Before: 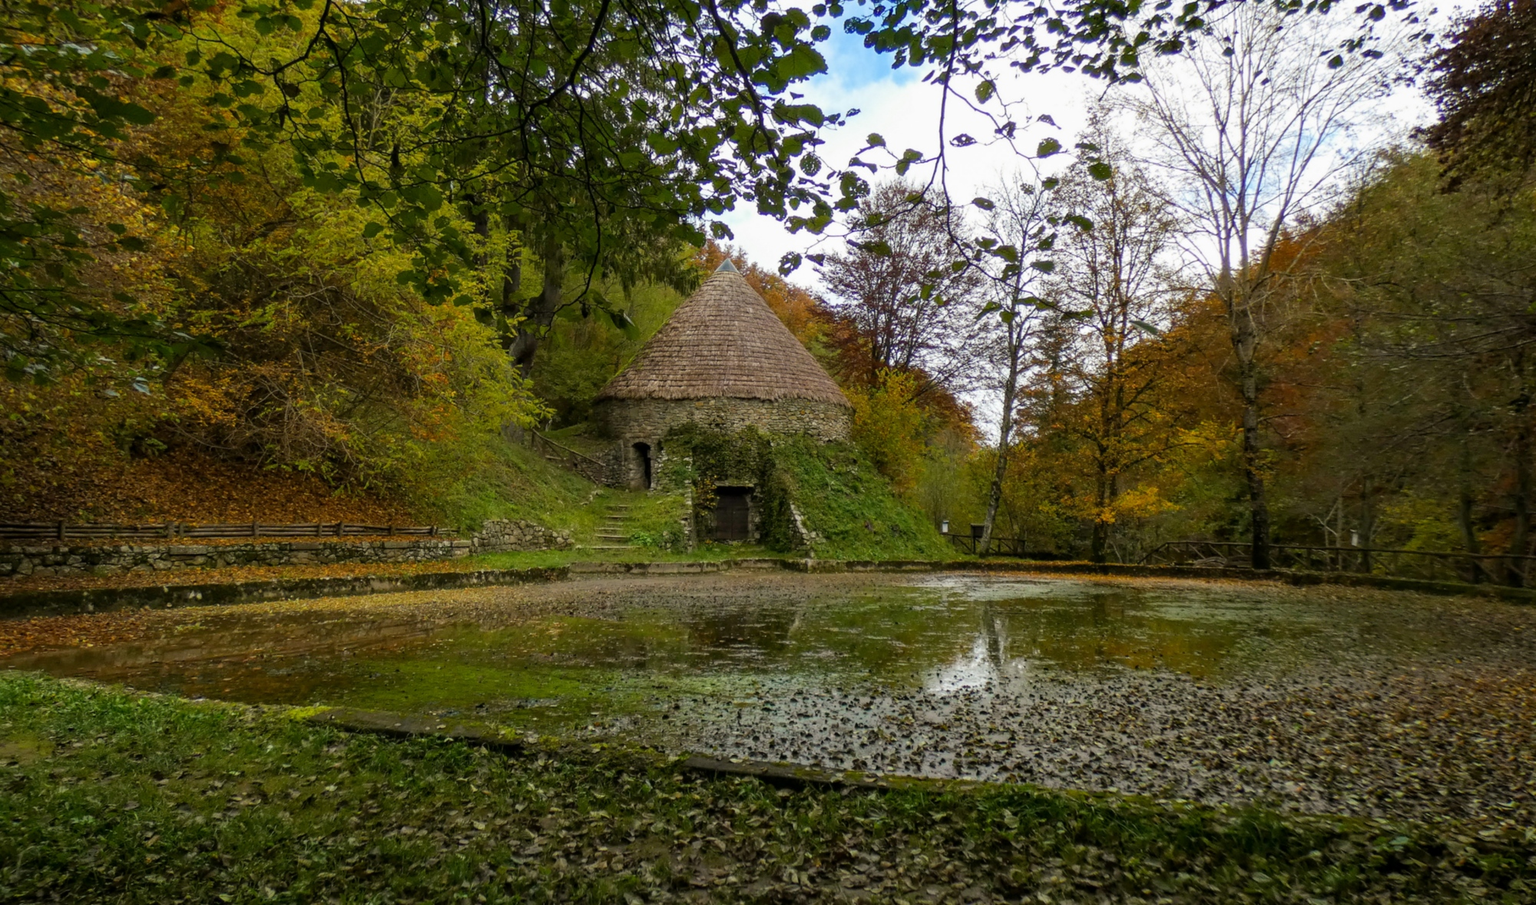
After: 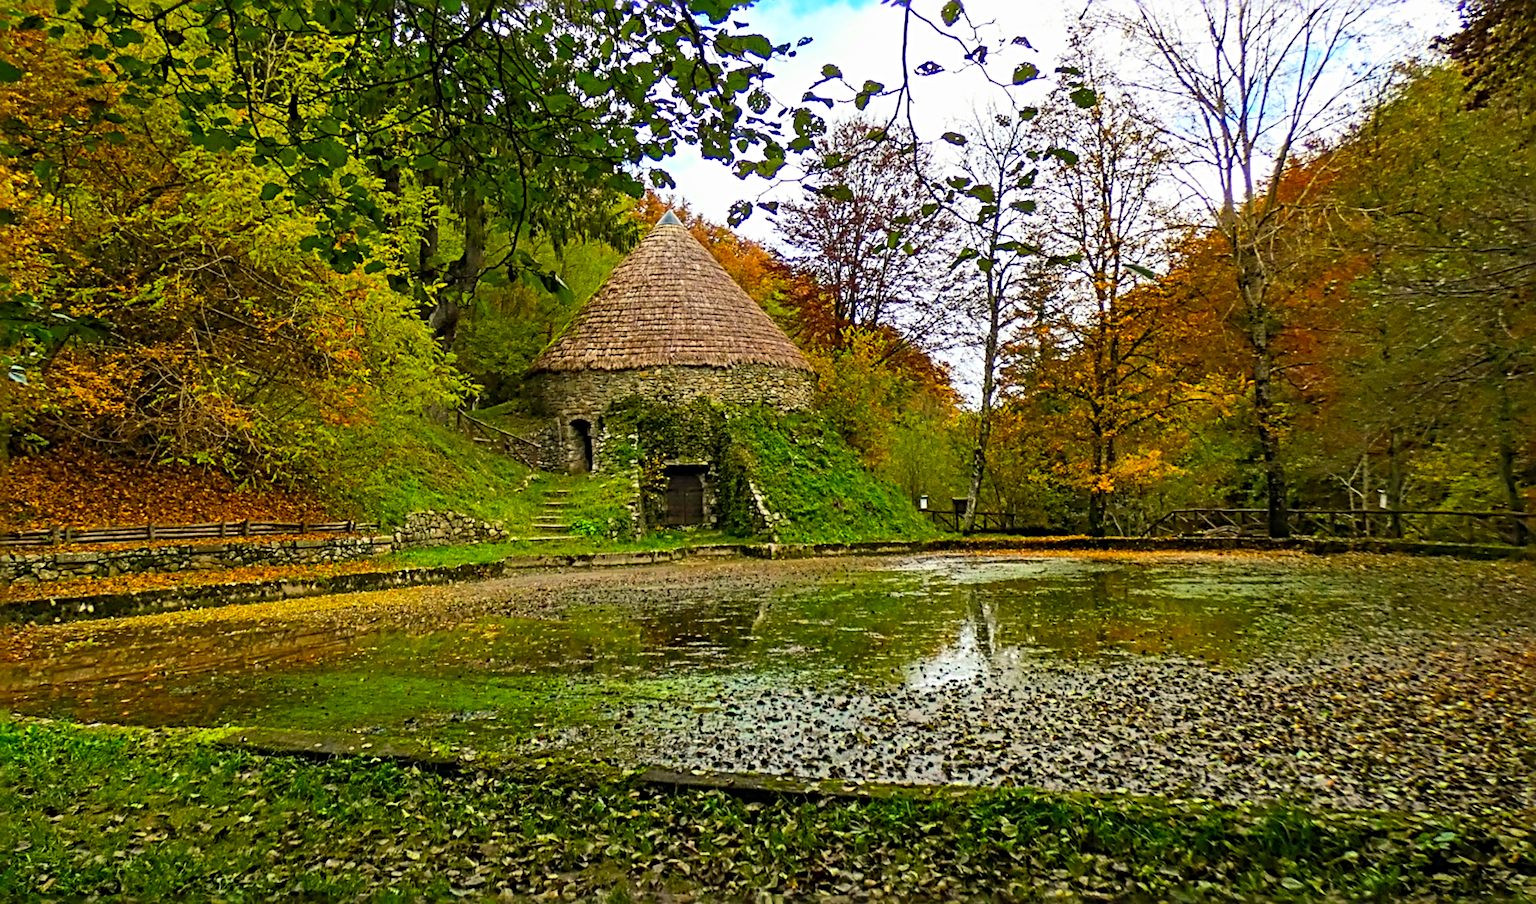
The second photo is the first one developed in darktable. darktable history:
sharpen: radius 3.69, amount 0.928
crop and rotate: angle 1.96°, left 5.673%, top 5.673%
contrast brightness saturation: contrast 0.2, brightness 0.2, saturation 0.8
shadows and highlights: shadows 37.27, highlights -28.18, soften with gaussian
